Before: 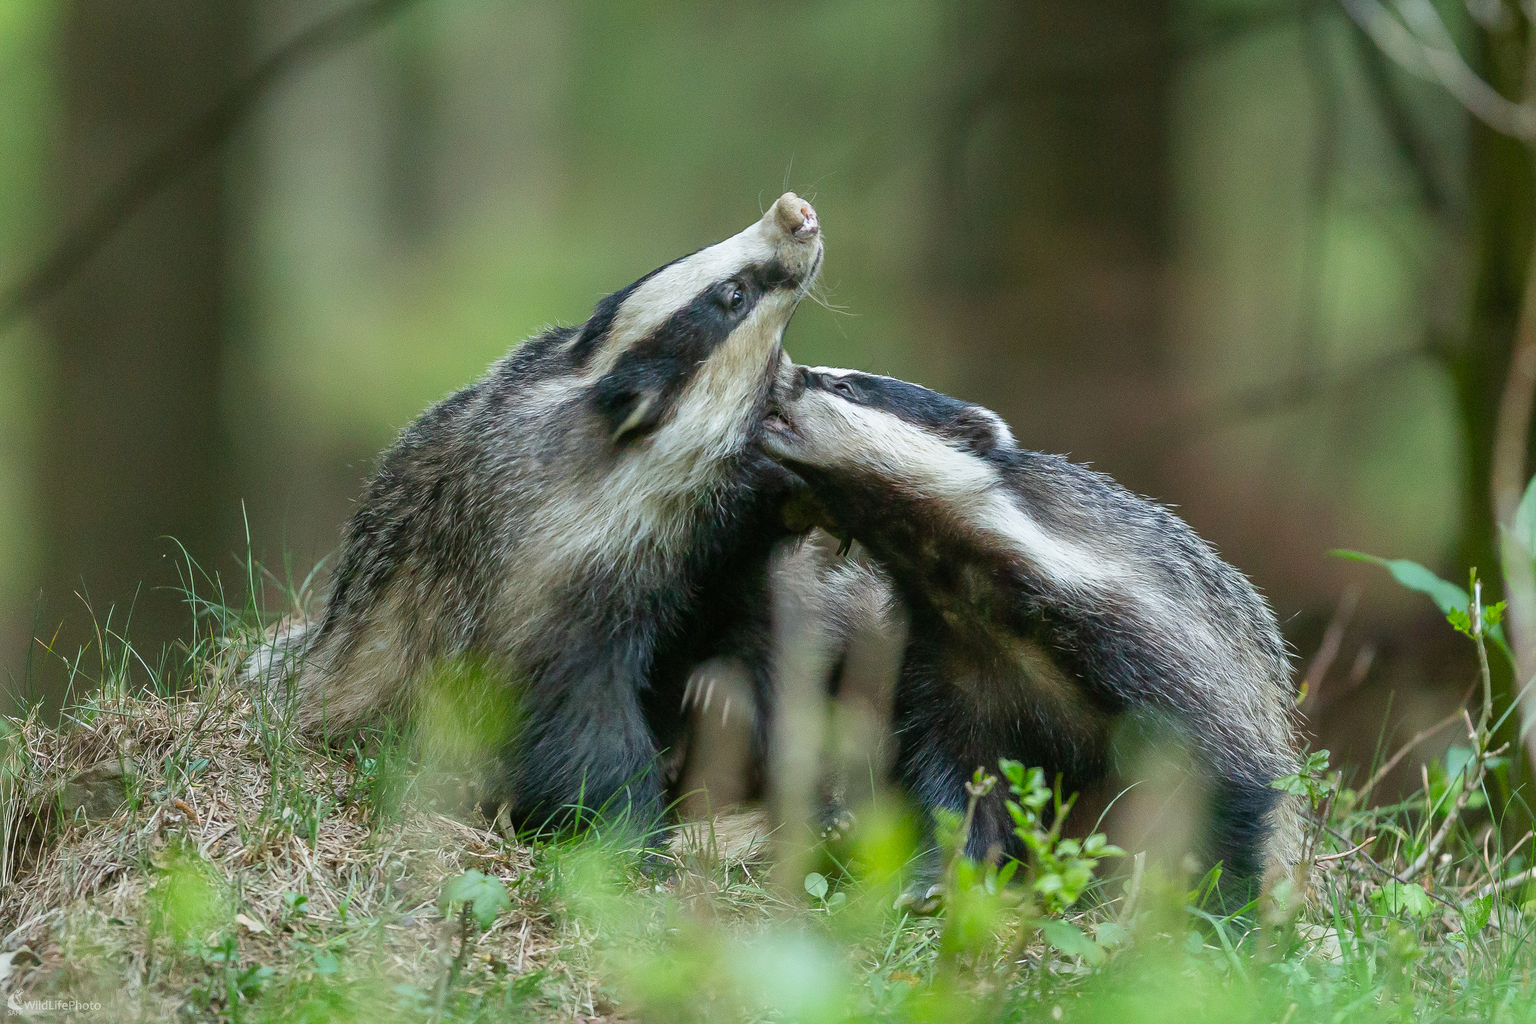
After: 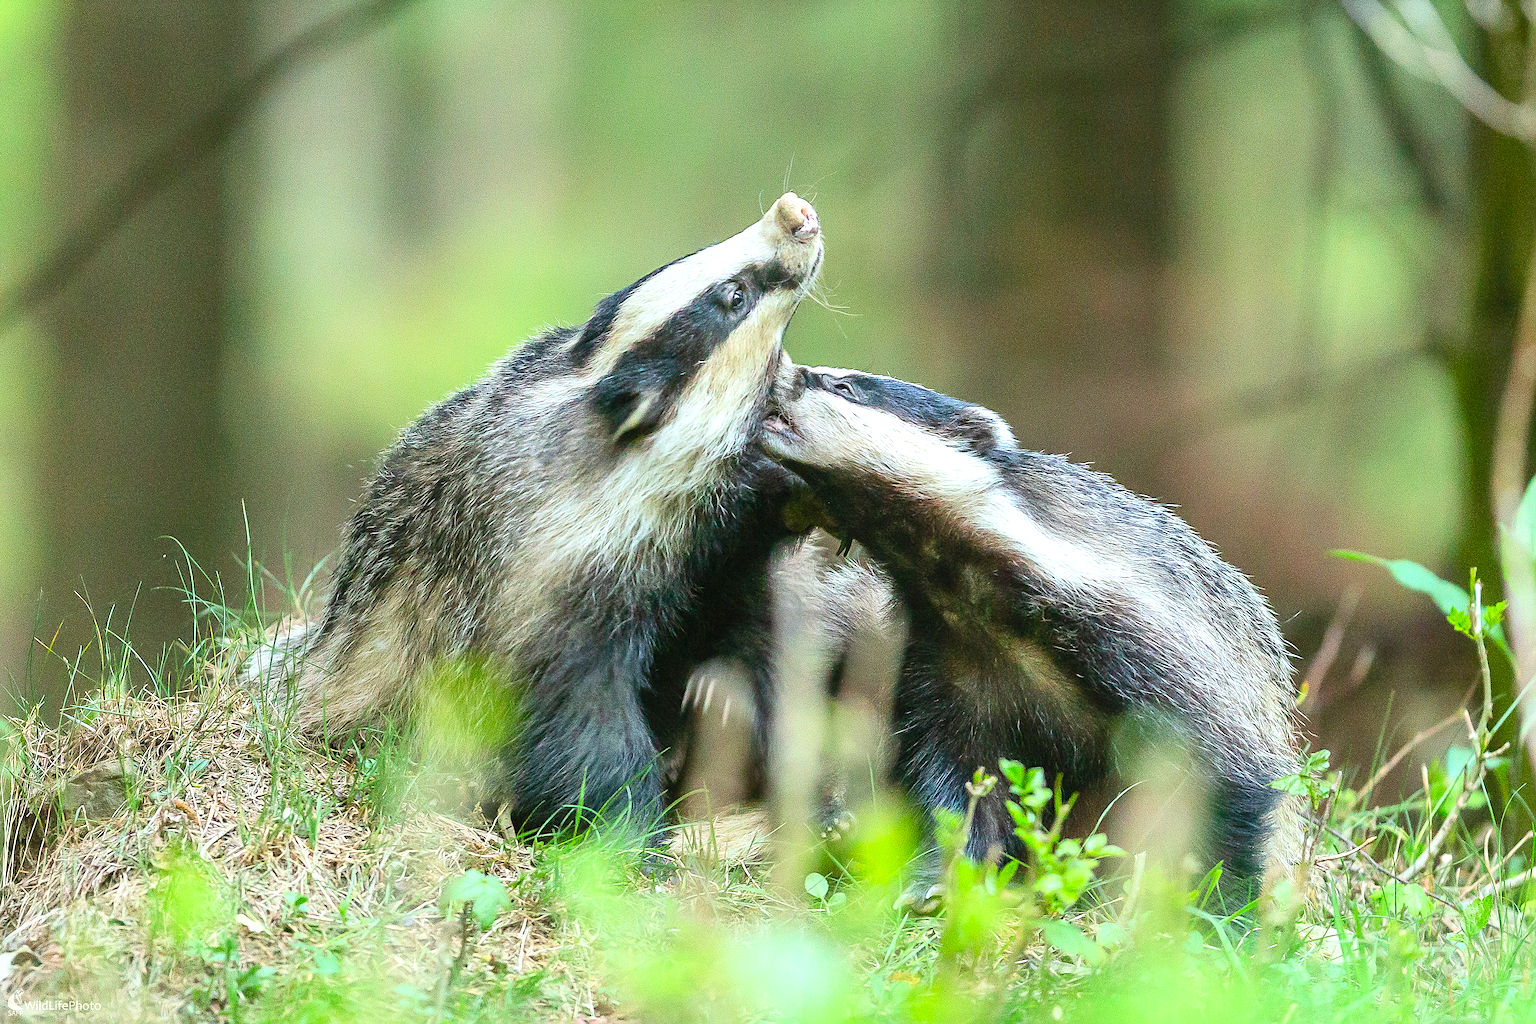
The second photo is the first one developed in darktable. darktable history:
sharpen: on, module defaults
contrast brightness saturation: contrast 0.2, brightness 0.16, saturation 0.22
exposure: exposure 0.661 EV, compensate highlight preservation false
